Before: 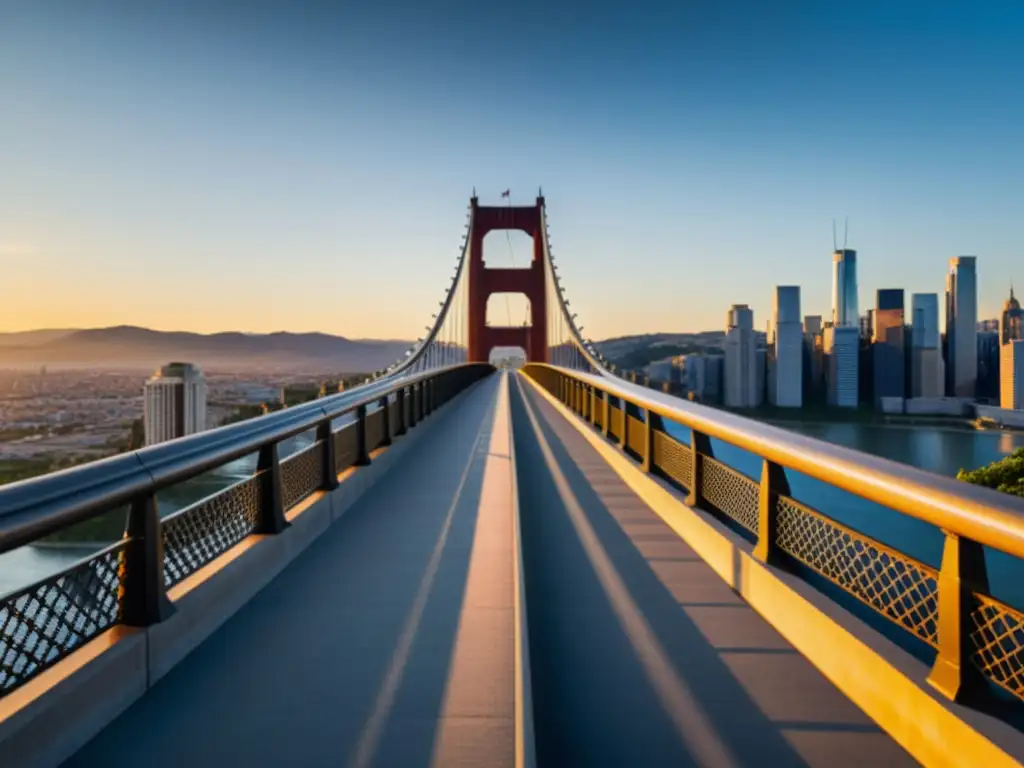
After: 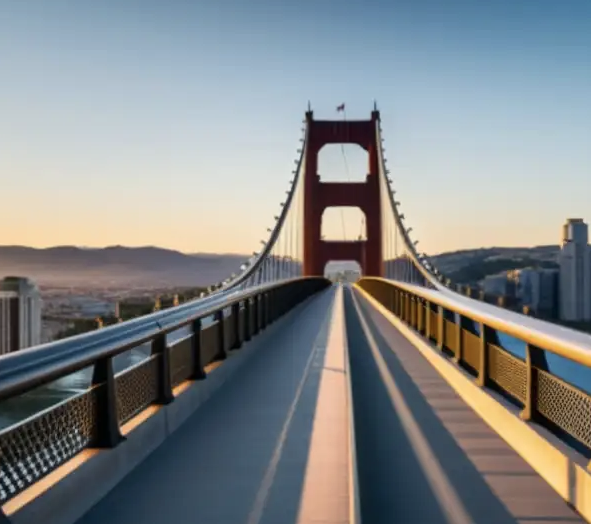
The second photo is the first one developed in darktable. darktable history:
crop: left 16.202%, top 11.208%, right 26.045%, bottom 20.557%
contrast brightness saturation: contrast 0.11, saturation -0.17
exposure: compensate highlight preservation false
